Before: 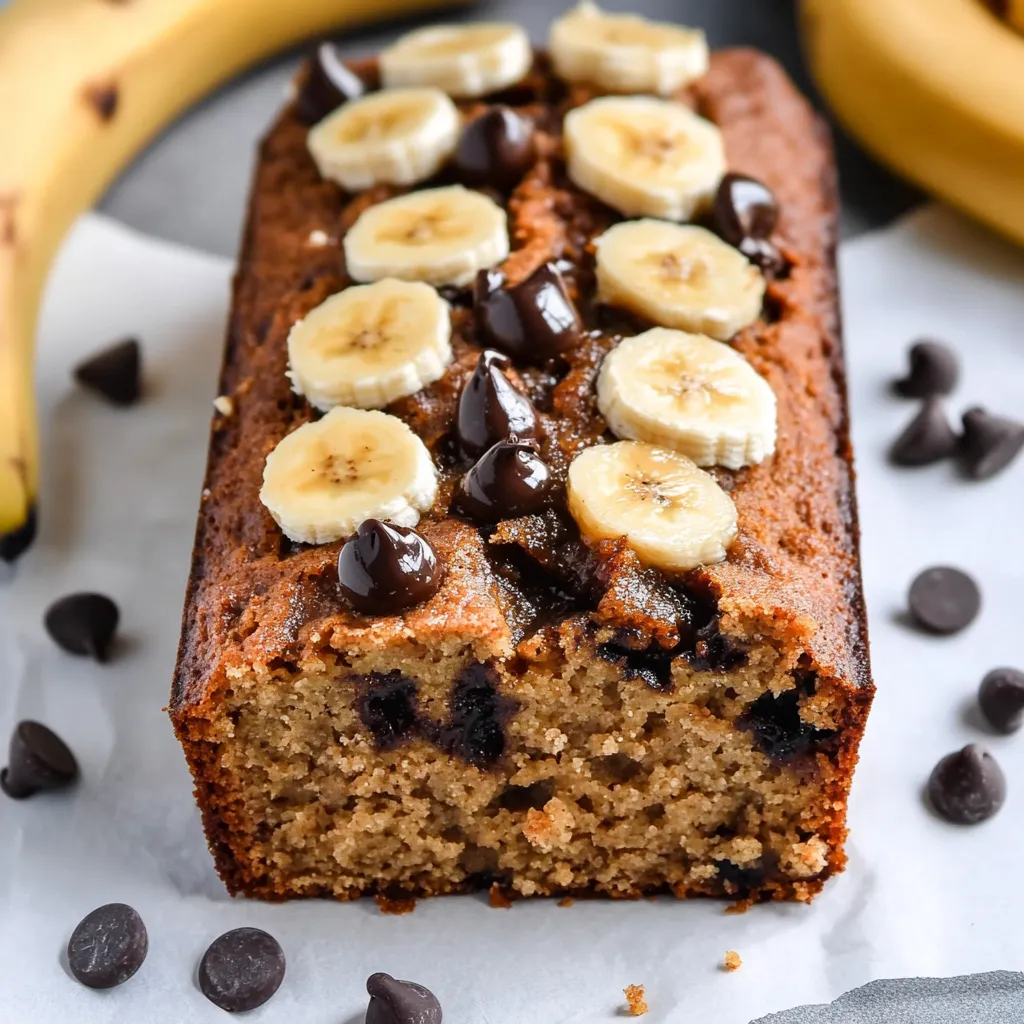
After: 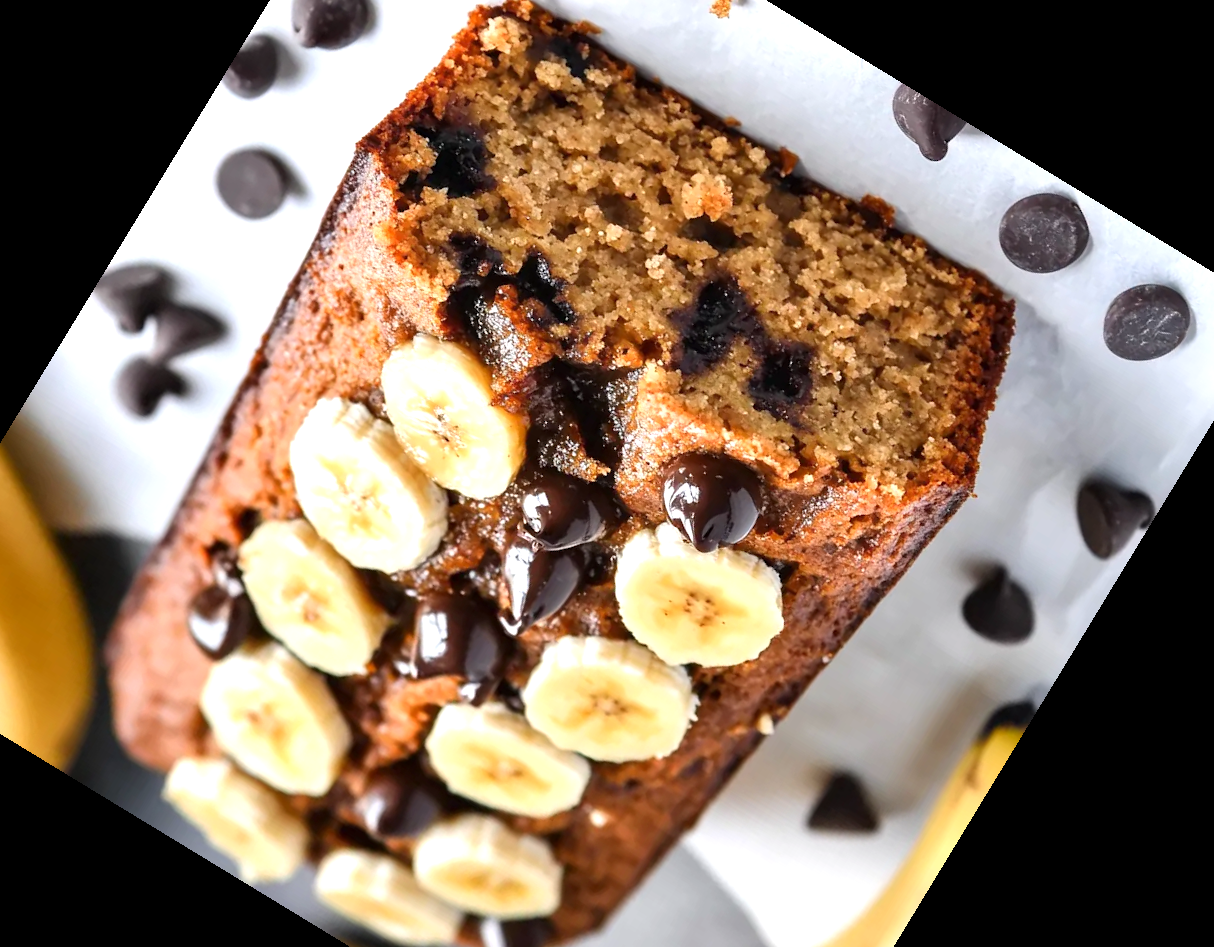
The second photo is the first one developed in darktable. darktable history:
exposure: exposure 0.566 EV, compensate highlight preservation false
crop and rotate: angle 148.68°, left 9.111%, top 15.603%, right 4.588%, bottom 17.041%
